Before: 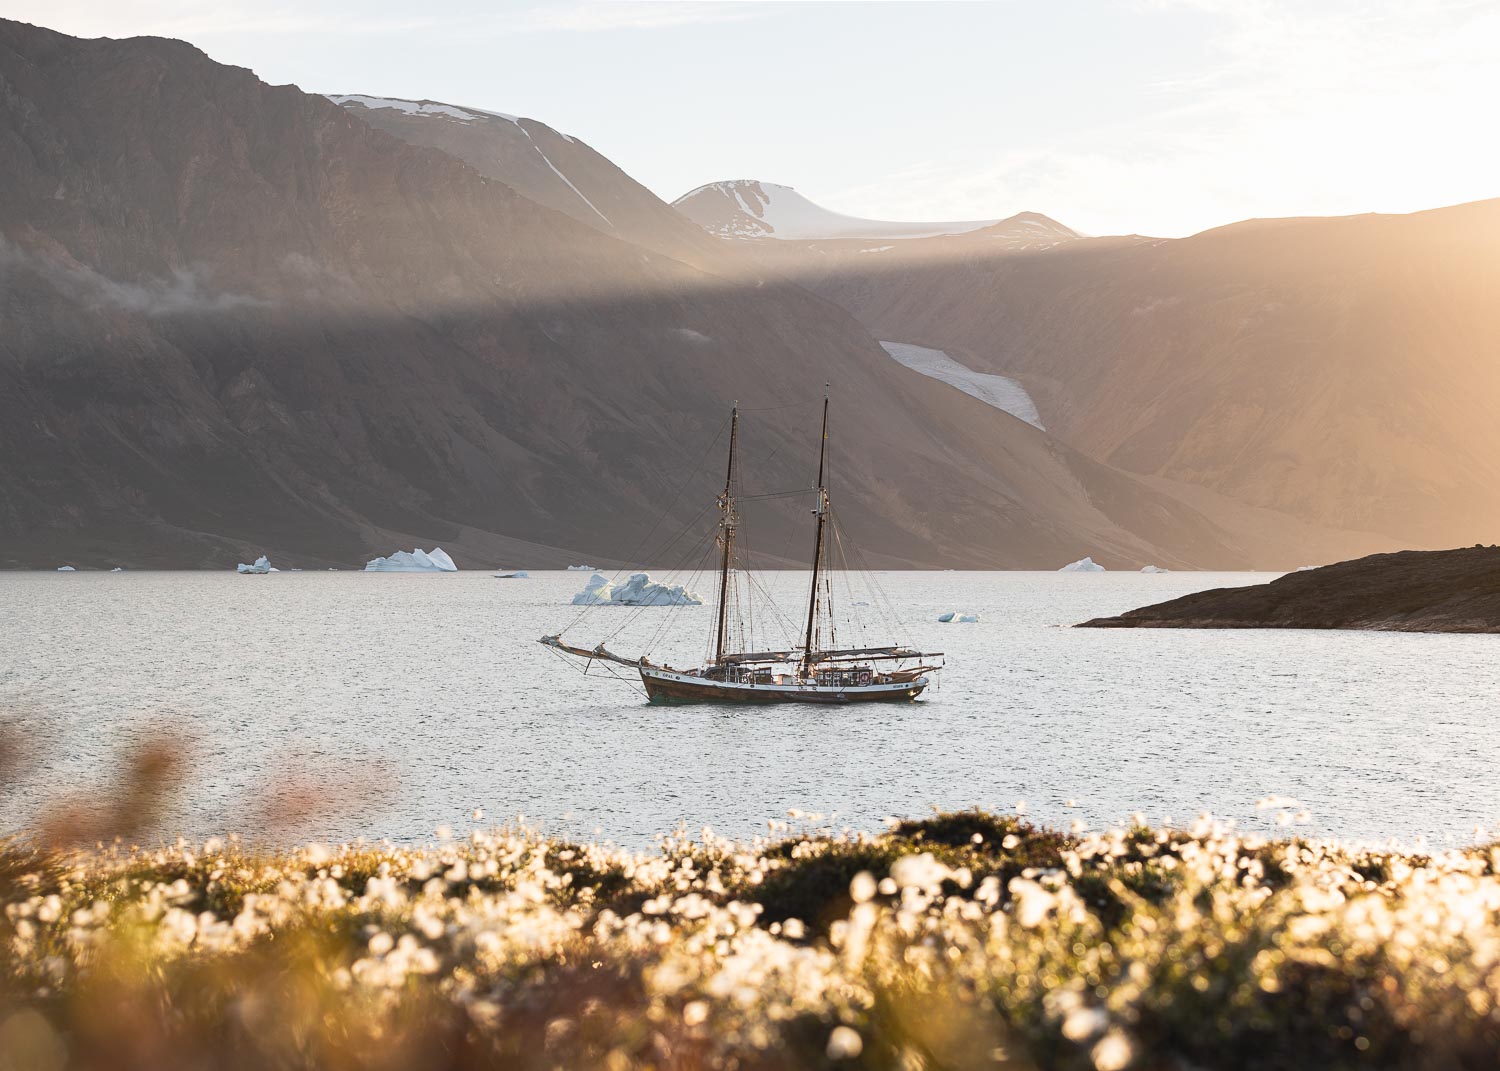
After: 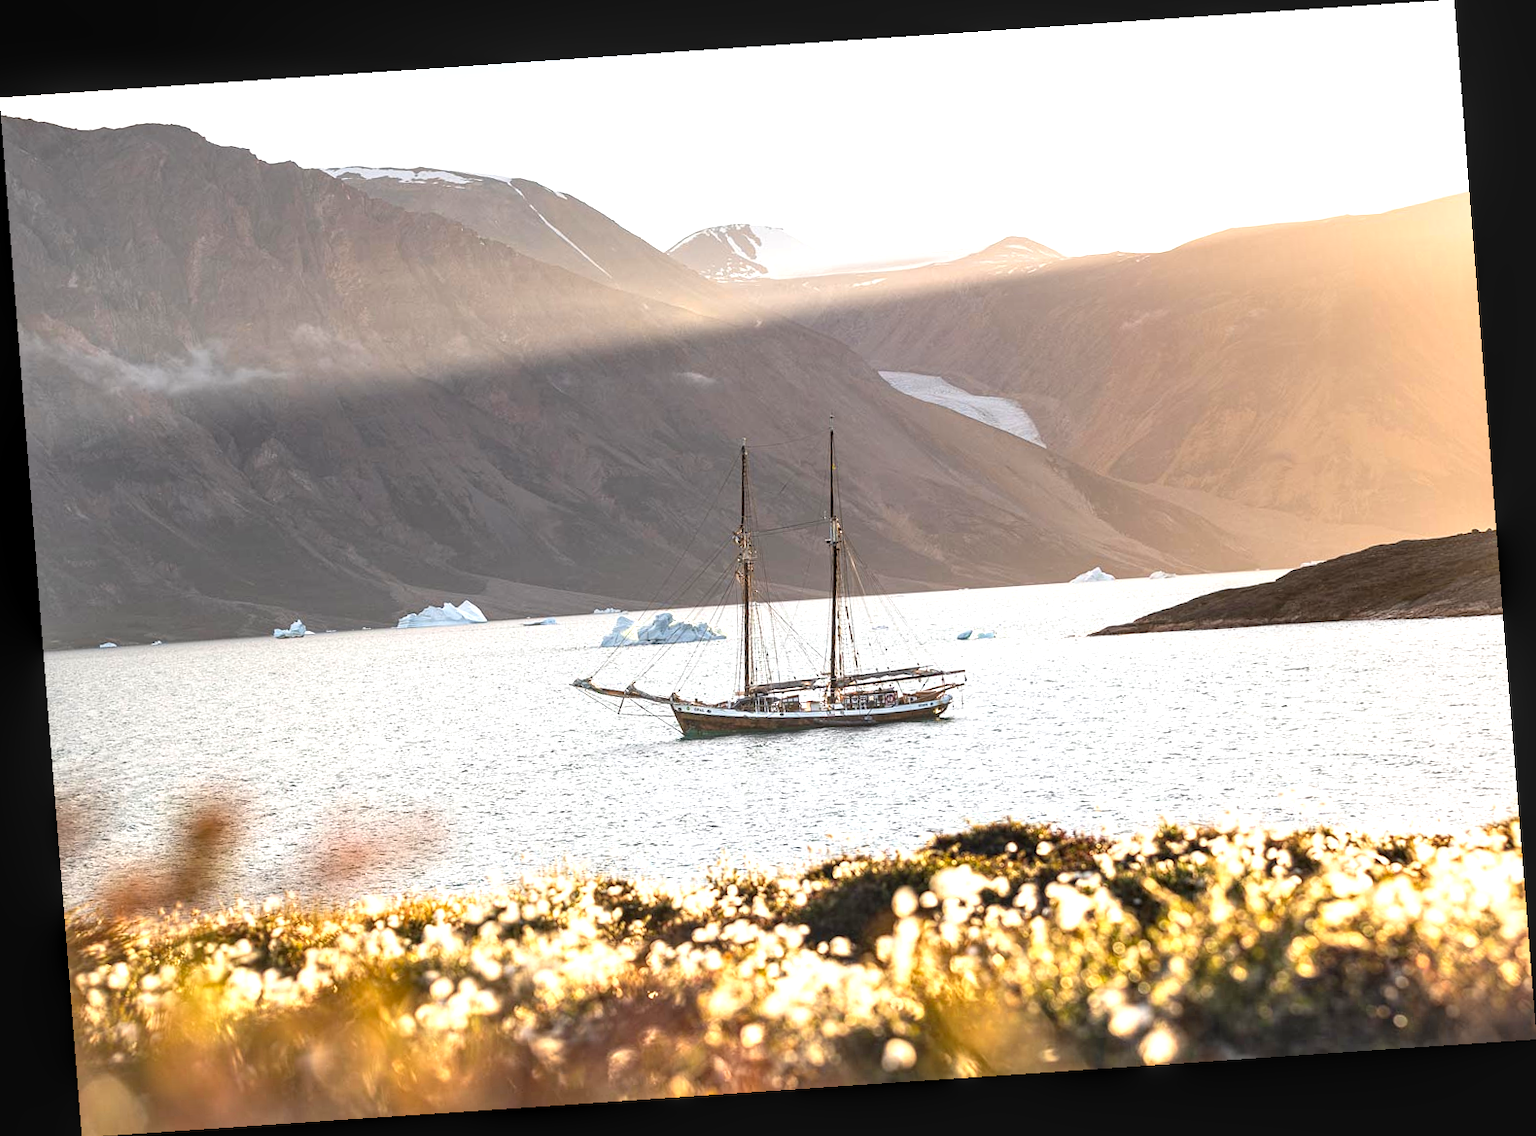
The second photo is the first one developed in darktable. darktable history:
local contrast: detail 142%
contrast brightness saturation: contrast 0.03, brightness 0.06, saturation 0.13
exposure: black level correction 0, exposure 0.7 EV, compensate exposure bias true, compensate highlight preservation false
rotate and perspective: rotation -4.2°, shear 0.006, automatic cropping off
